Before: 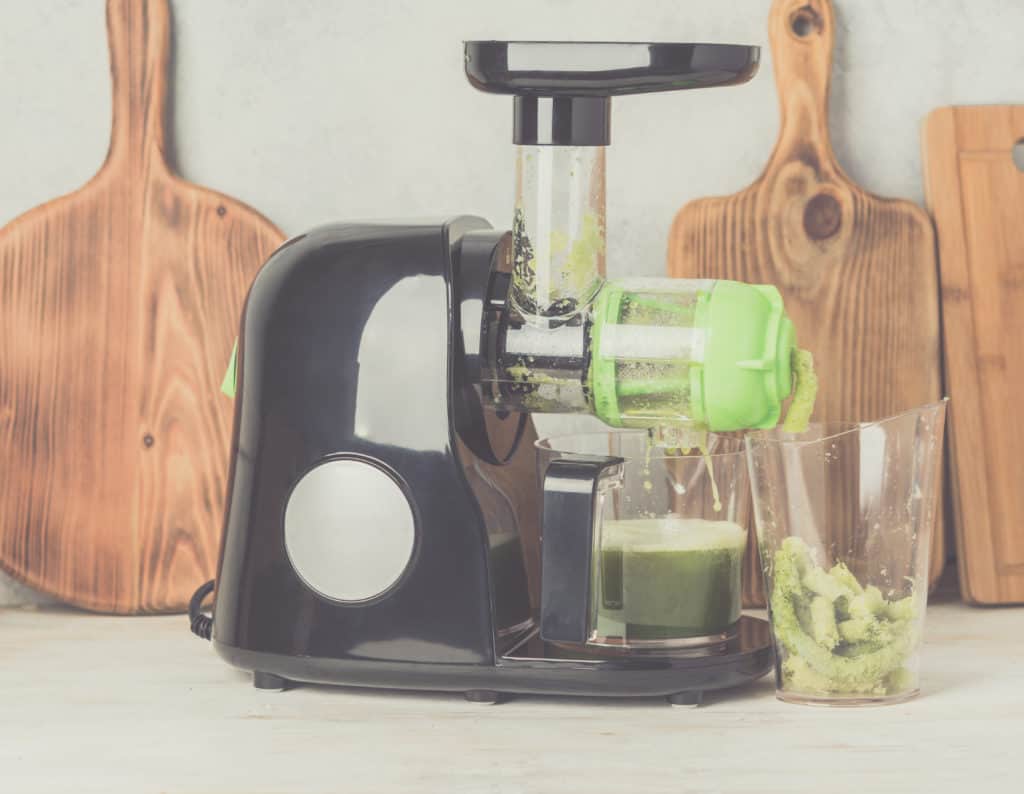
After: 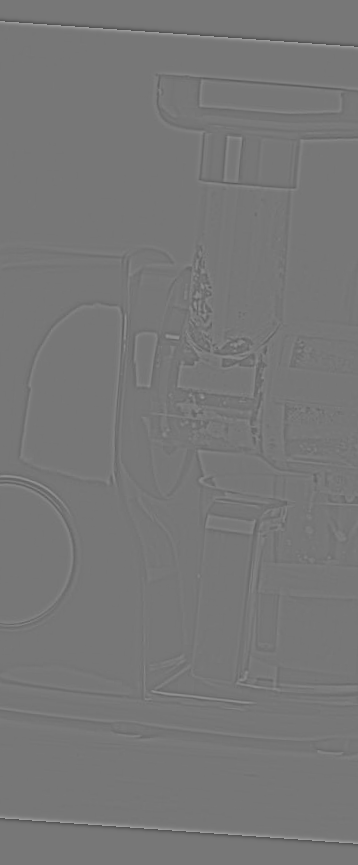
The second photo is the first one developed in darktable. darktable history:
color zones: curves: ch0 [(0.018, 0.548) (0.197, 0.654) (0.425, 0.447) (0.605, 0.658) (0.732, 0.579)]; ch1 [(0.105, 0.531) (0.224, 0.531) (0.386, 0.39) (0.618, 0.456) (0.732, 0.456) (0.956, 0.421)]; ch2 [(0.039, 0.583) (0.215, 0.465) (0.399, 0.544) (0.465, 0.548) (0.614, 0.447) (0.724, 0.43) (0.882, 0.623) (0.956, 0.632)]
crop: left 33.36%, right 33.36%
white balance: red 1.042, blue 1.17
rotate and perspective: rotation 4.1°, automatic cropping off
highpass: sharpness 9.84%, contrast boost 9.94%
